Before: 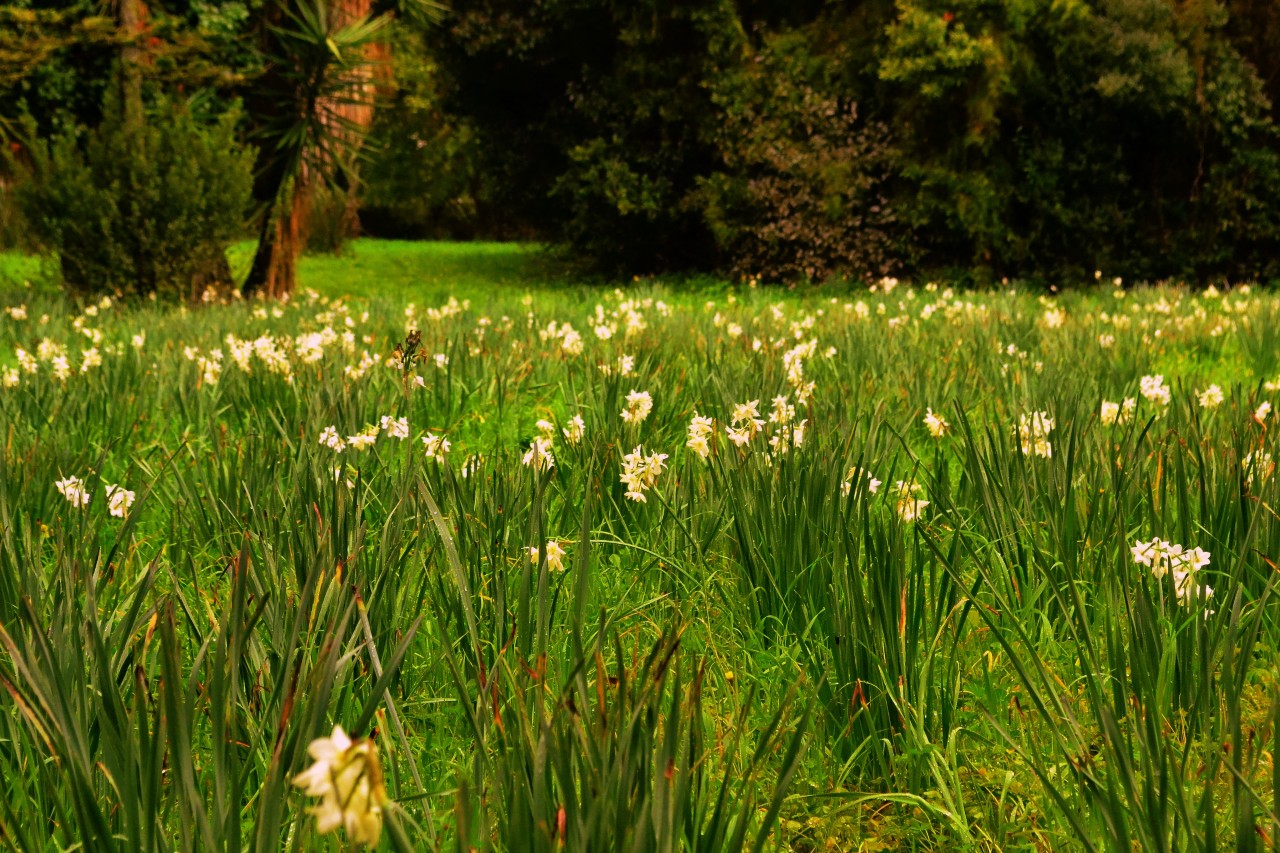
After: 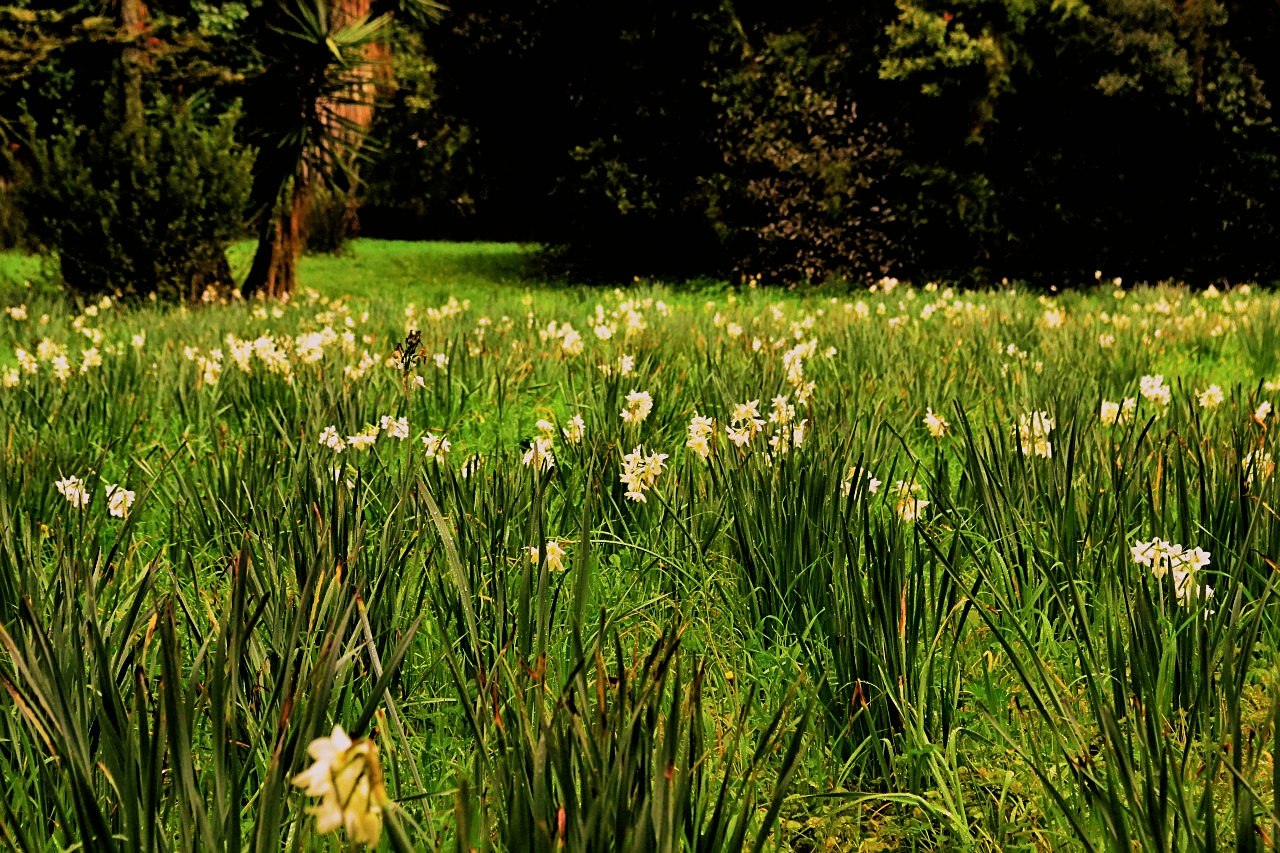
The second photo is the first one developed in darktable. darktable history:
filmic rgb: black relative exposure -5.07 EV, white relative exposure 3.98 EV, hardness 2.89, contrast 1.298, highlights saturation mix -29.14%
shadows and highlights: shadows 20.32, highlights -20.73, soften with gaussian
sharpen: on, module defaults
